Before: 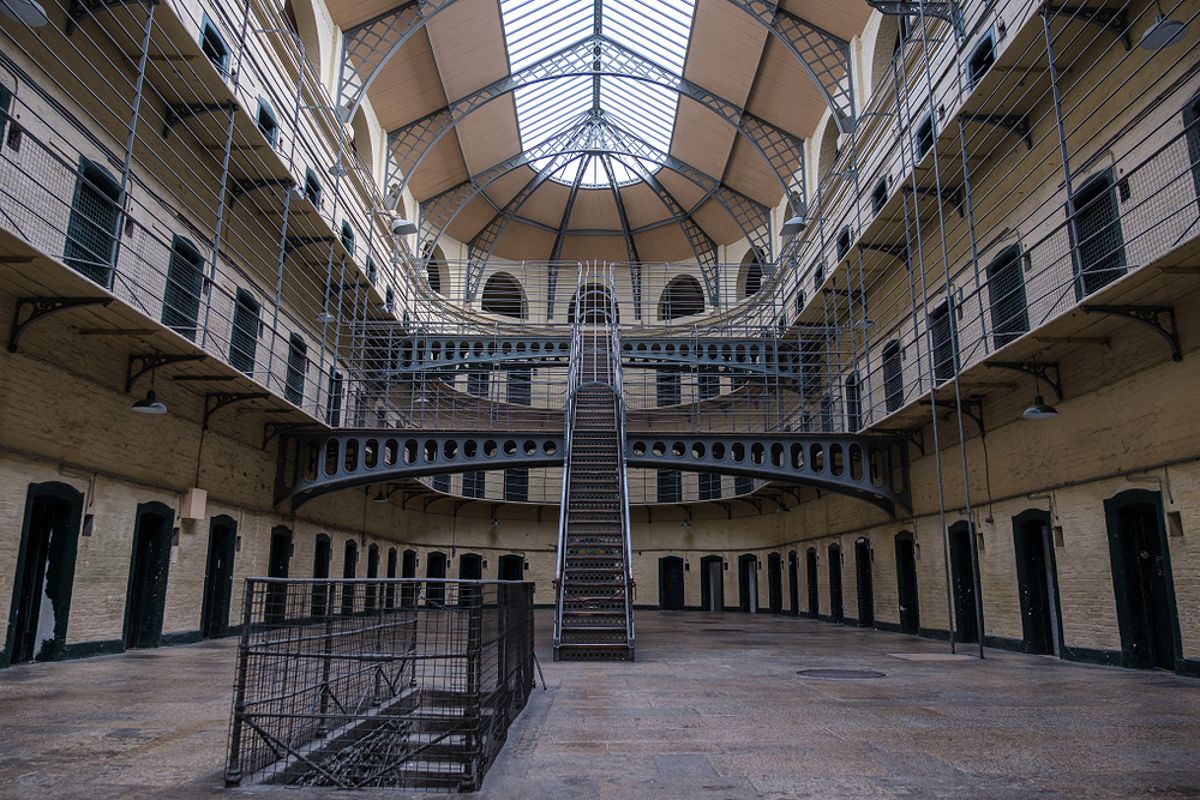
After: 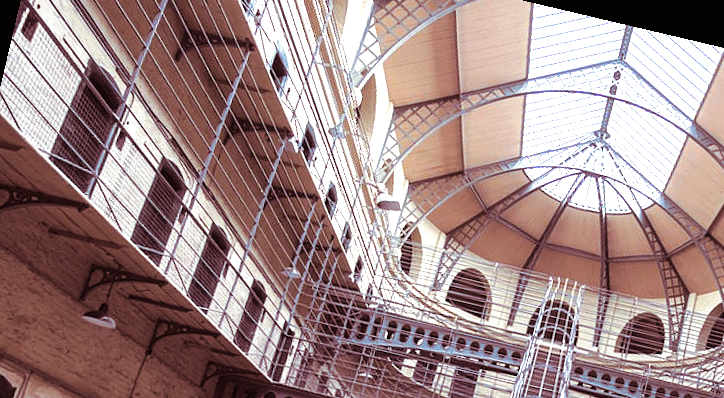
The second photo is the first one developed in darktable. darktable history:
crop: left 10.121%, top 10.631%, right 36.218%, bottom 51.526%
exposure: black level correction 0, exposure 1.45 EV, compensate exposure bias true, compensate highlight preservation false
split-toning: compress 20%
rotate and perspective: rotation 13.27°, automatic cropping off
